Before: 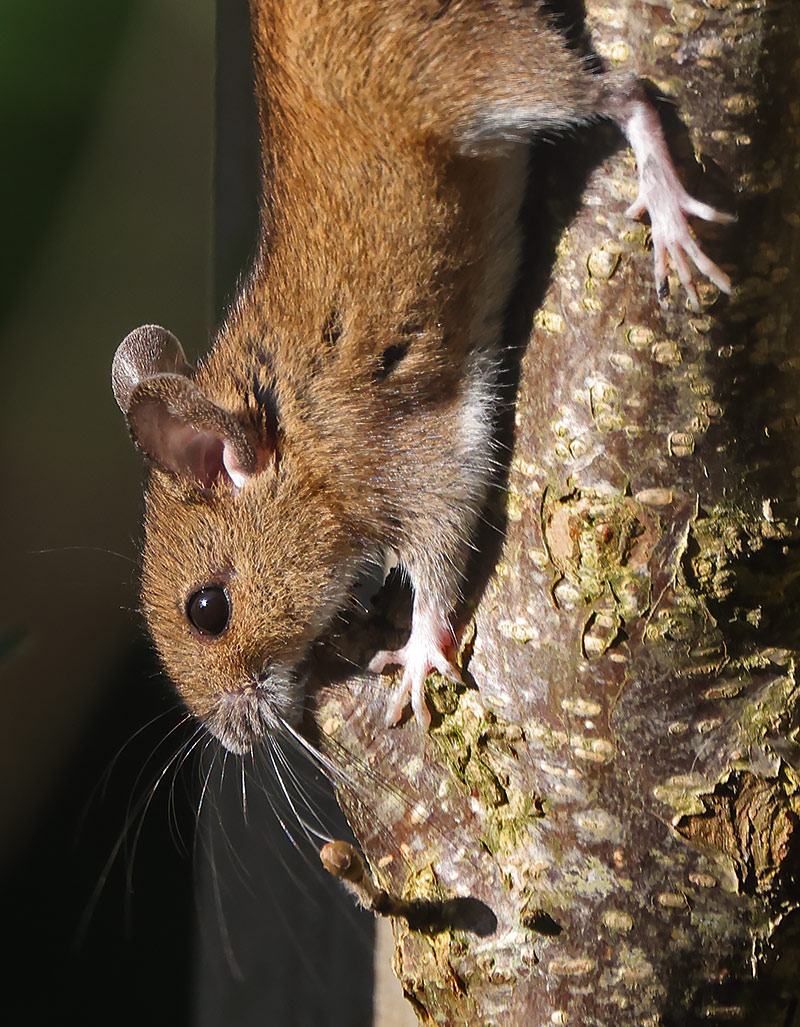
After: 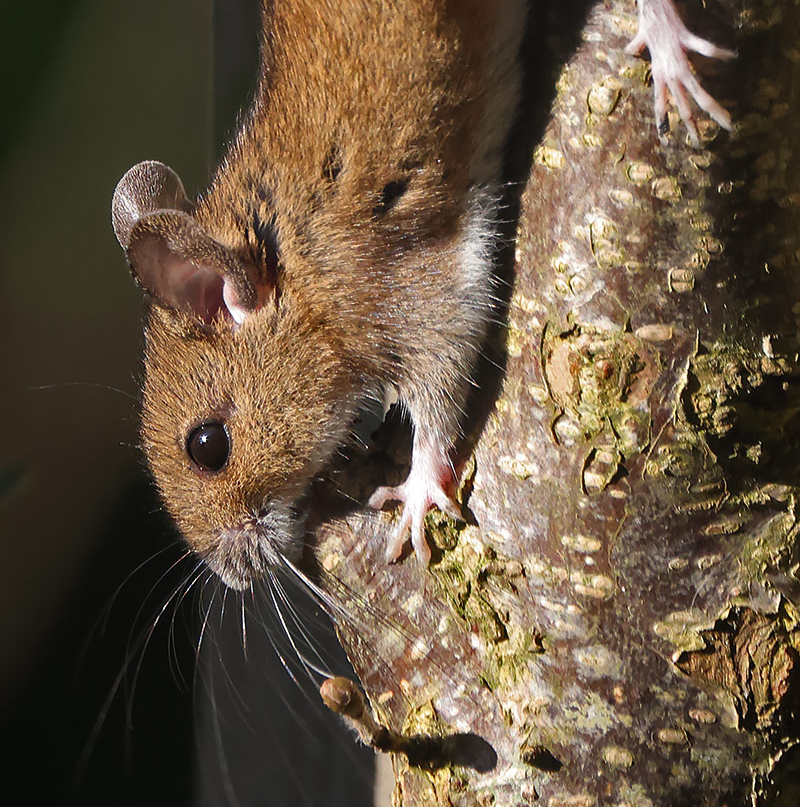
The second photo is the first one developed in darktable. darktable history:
crop and rotate: top 15.996%, bottom 5.343%
